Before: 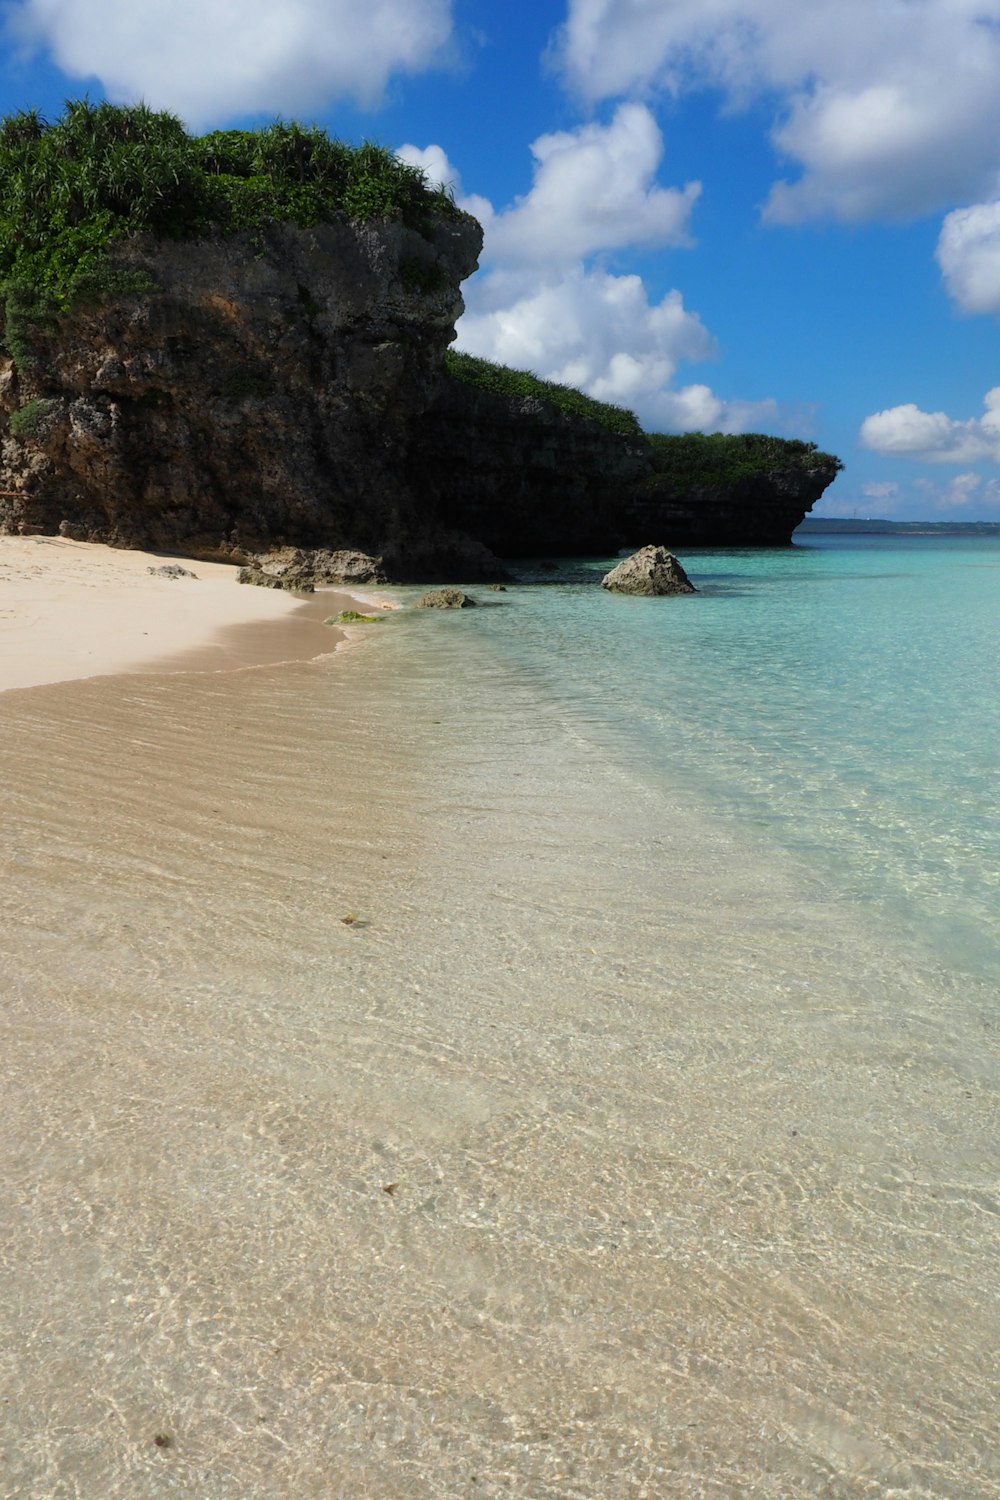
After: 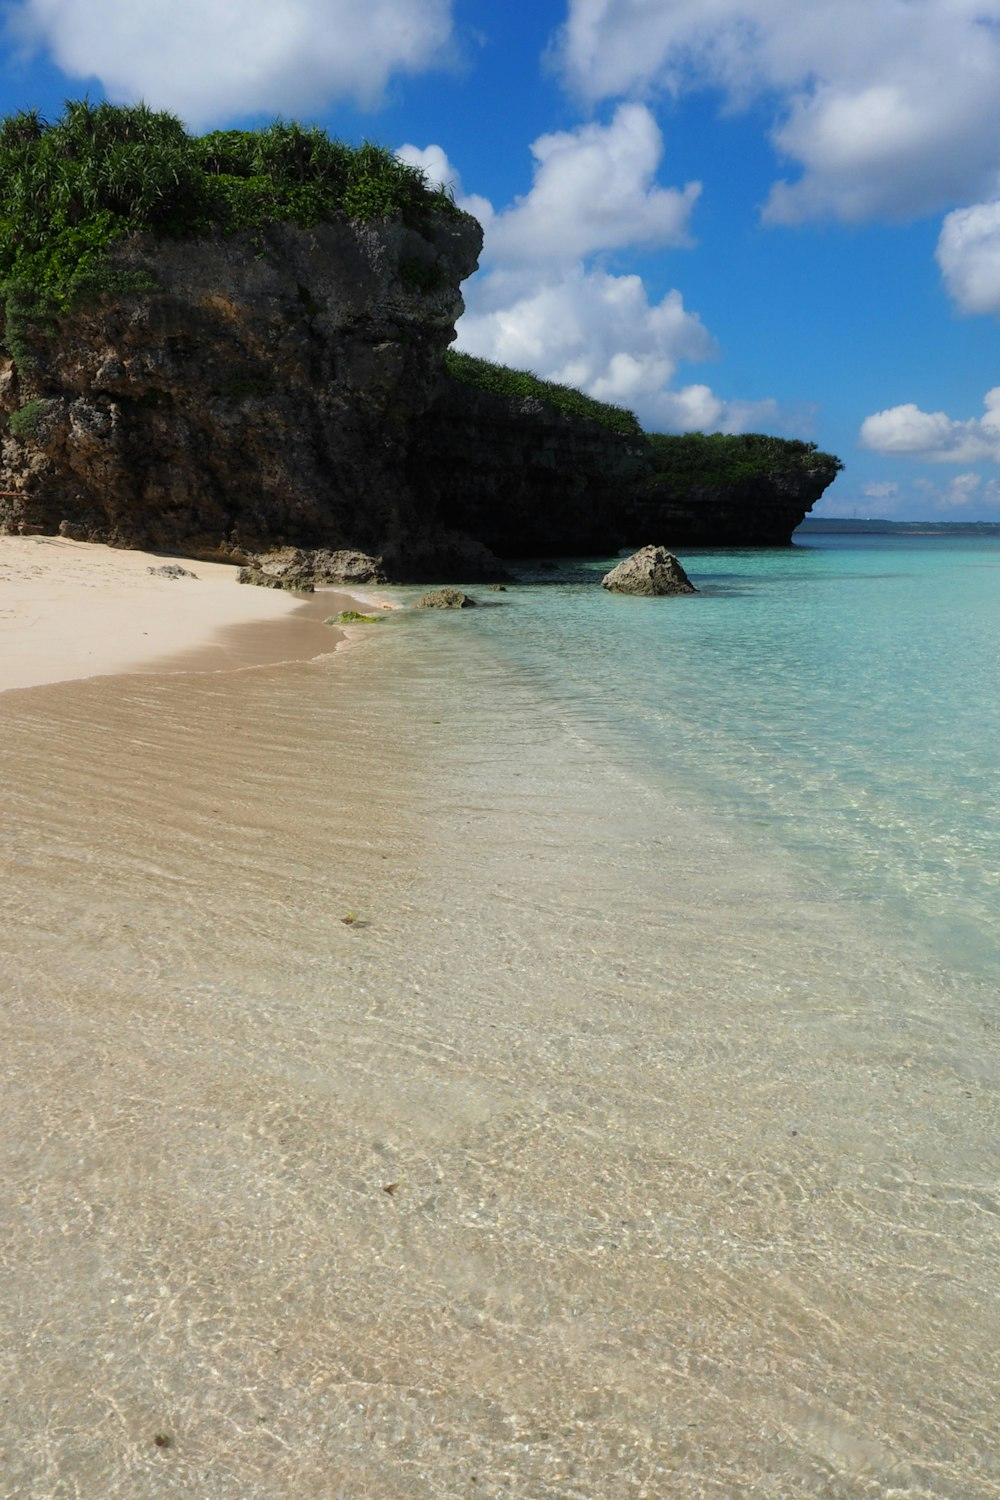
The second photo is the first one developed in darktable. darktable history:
exposure: exposure -0.045 EV, compensate exposure bias true, compensate highlight preservation false
